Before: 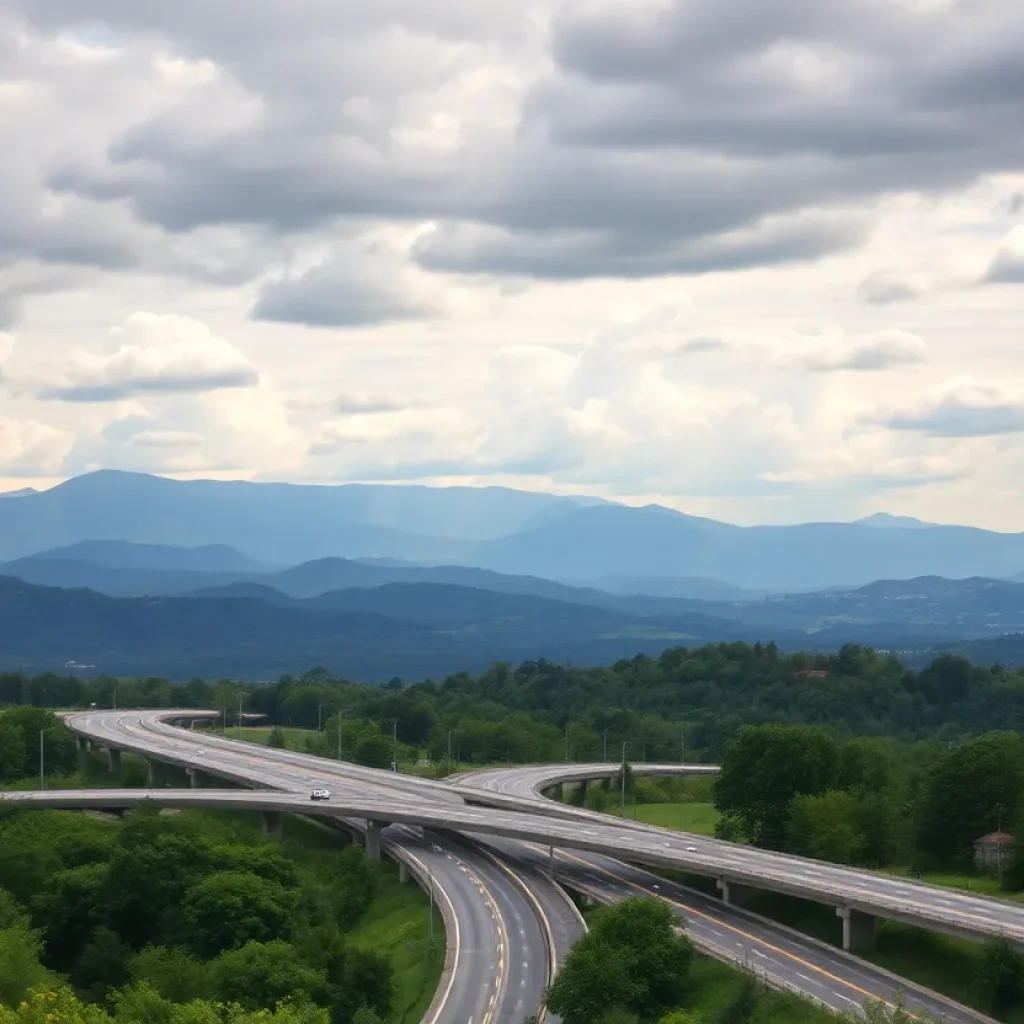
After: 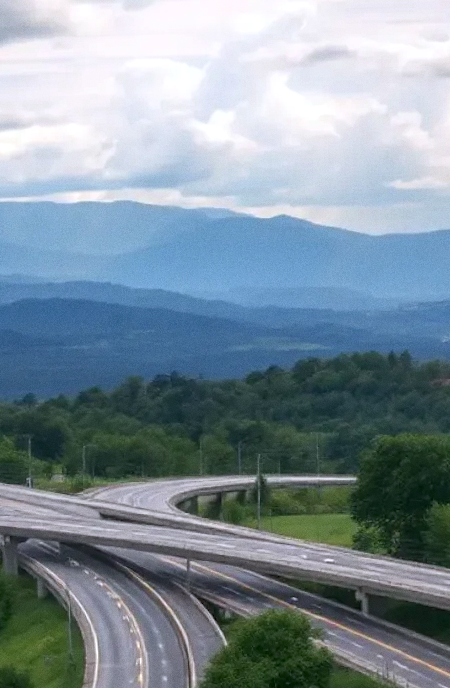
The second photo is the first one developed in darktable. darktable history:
crop: left 35.432%, top 26.233%, right 20.145%, bottom 3.432%
shadows and highlights: on, module defaults
local contrast: highlights 61%, detail 143%, midtone range 0.428
grain: coarseness 0.09 ISO, strength 16.61%
rotate and perspective: rotation -1.32°, lens shift (horizontal) -0.031, crop left 0.015, crop right 0.985, crop top 0.047, crop bottom 0.982
color calibration: illuminant as shot in camera, x 0.358, y 0.373, temperature 4628.91 K
bloom: size 9%, threshold 100%, strength 7%
